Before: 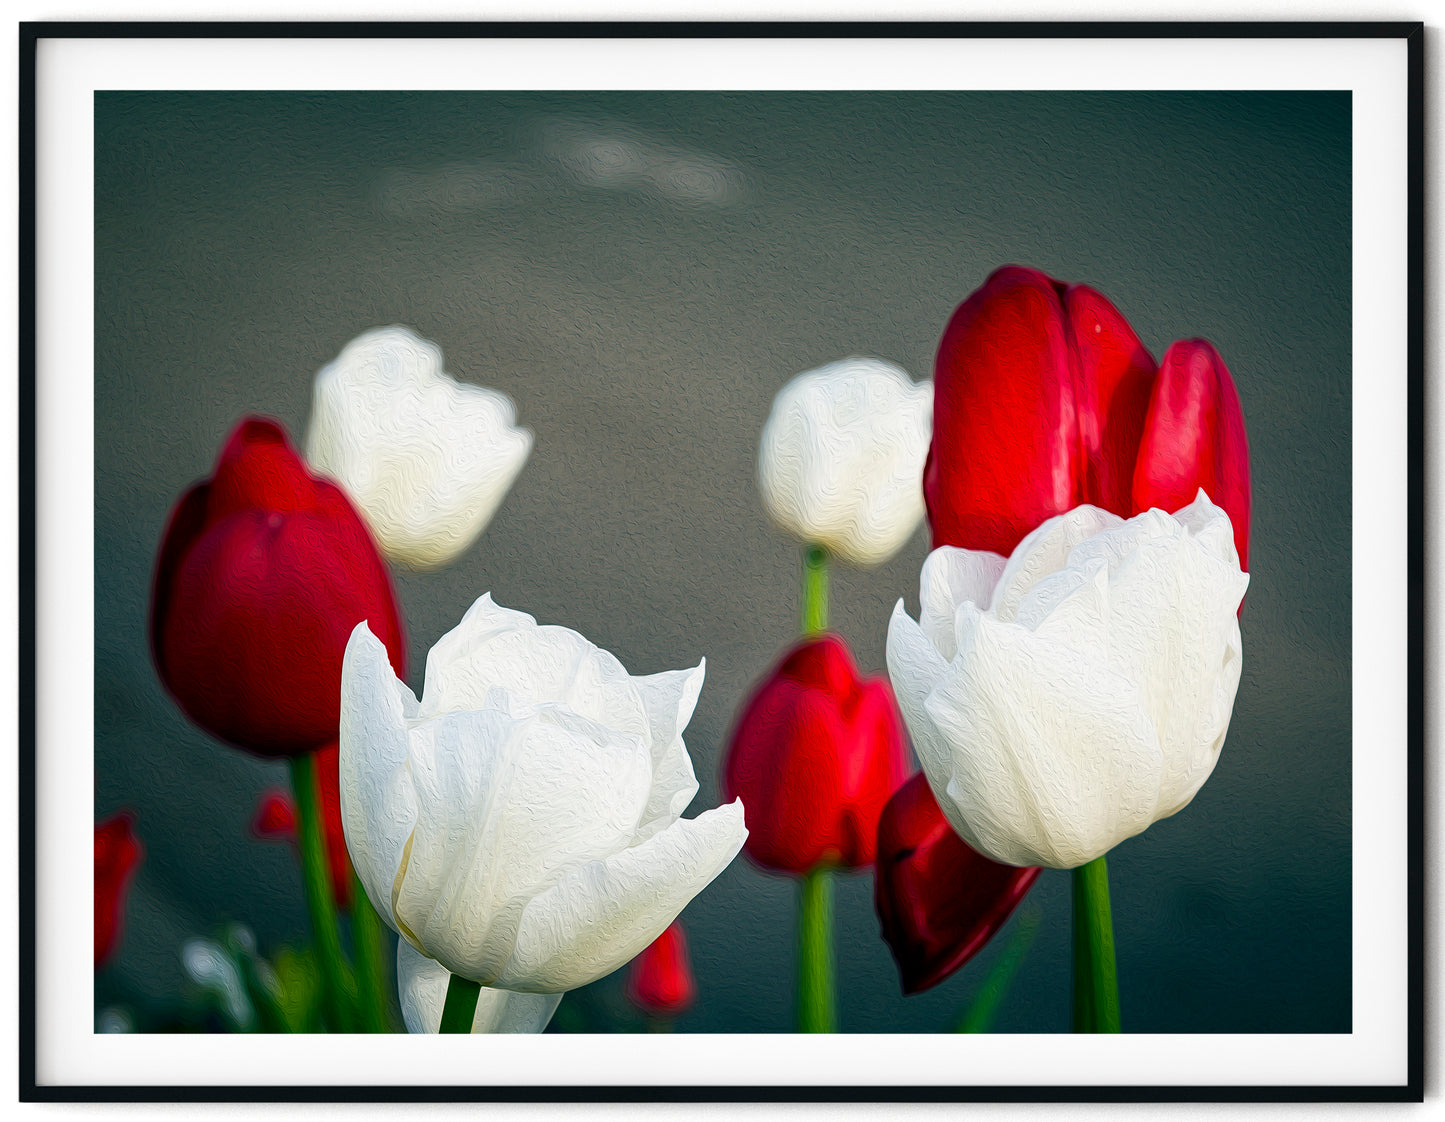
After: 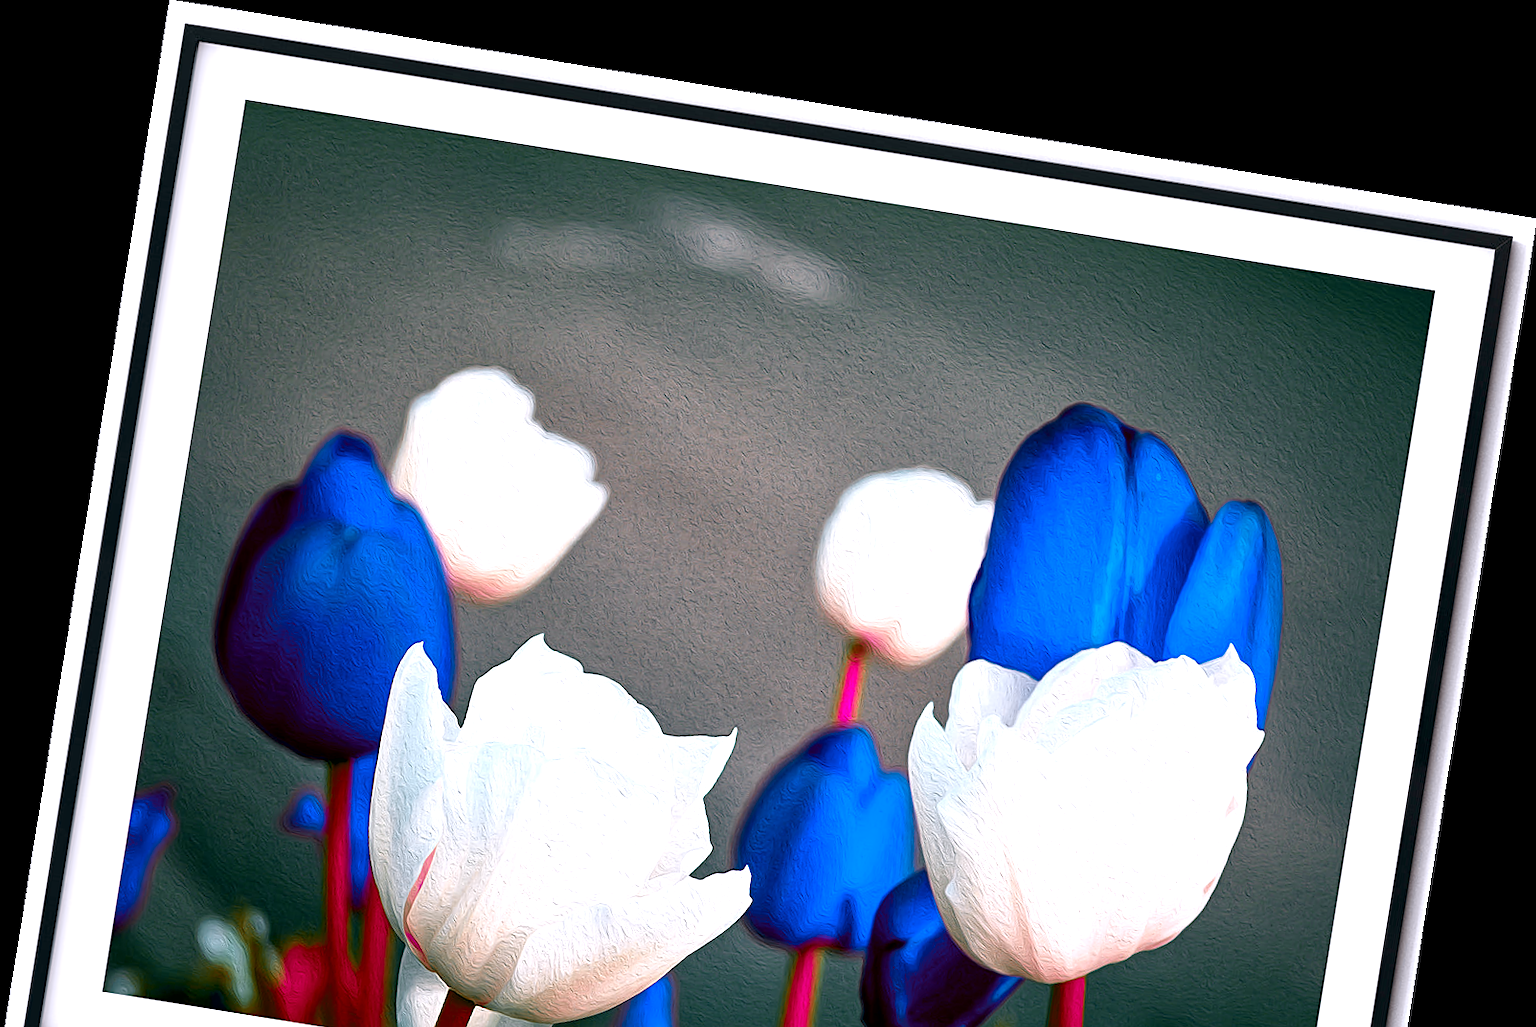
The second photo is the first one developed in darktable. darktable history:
crop: bottom 19.644%
rotate and perspective: rotation 9.12°, automatic cropping off
white balance: red 1.066, blue 1.119
exposure: black level correction 0.001, exposure 0.675 EV, compensate highlight preservation false
color zones: curves: ch0 [(0.826, 0.353)]; ch1 [(0.242, 0.647) (0.889, 0.342)]; ch2 [(0.246, 0.089) (0.969, 0.068)]
sharpen: radius 1.864, amount 0.398, threshold 1.271
local contrast: mode bilateral grid, contrast 25, coarseness 60, detail 151%, midtone range 0.2
color correction: highlights b* 3
